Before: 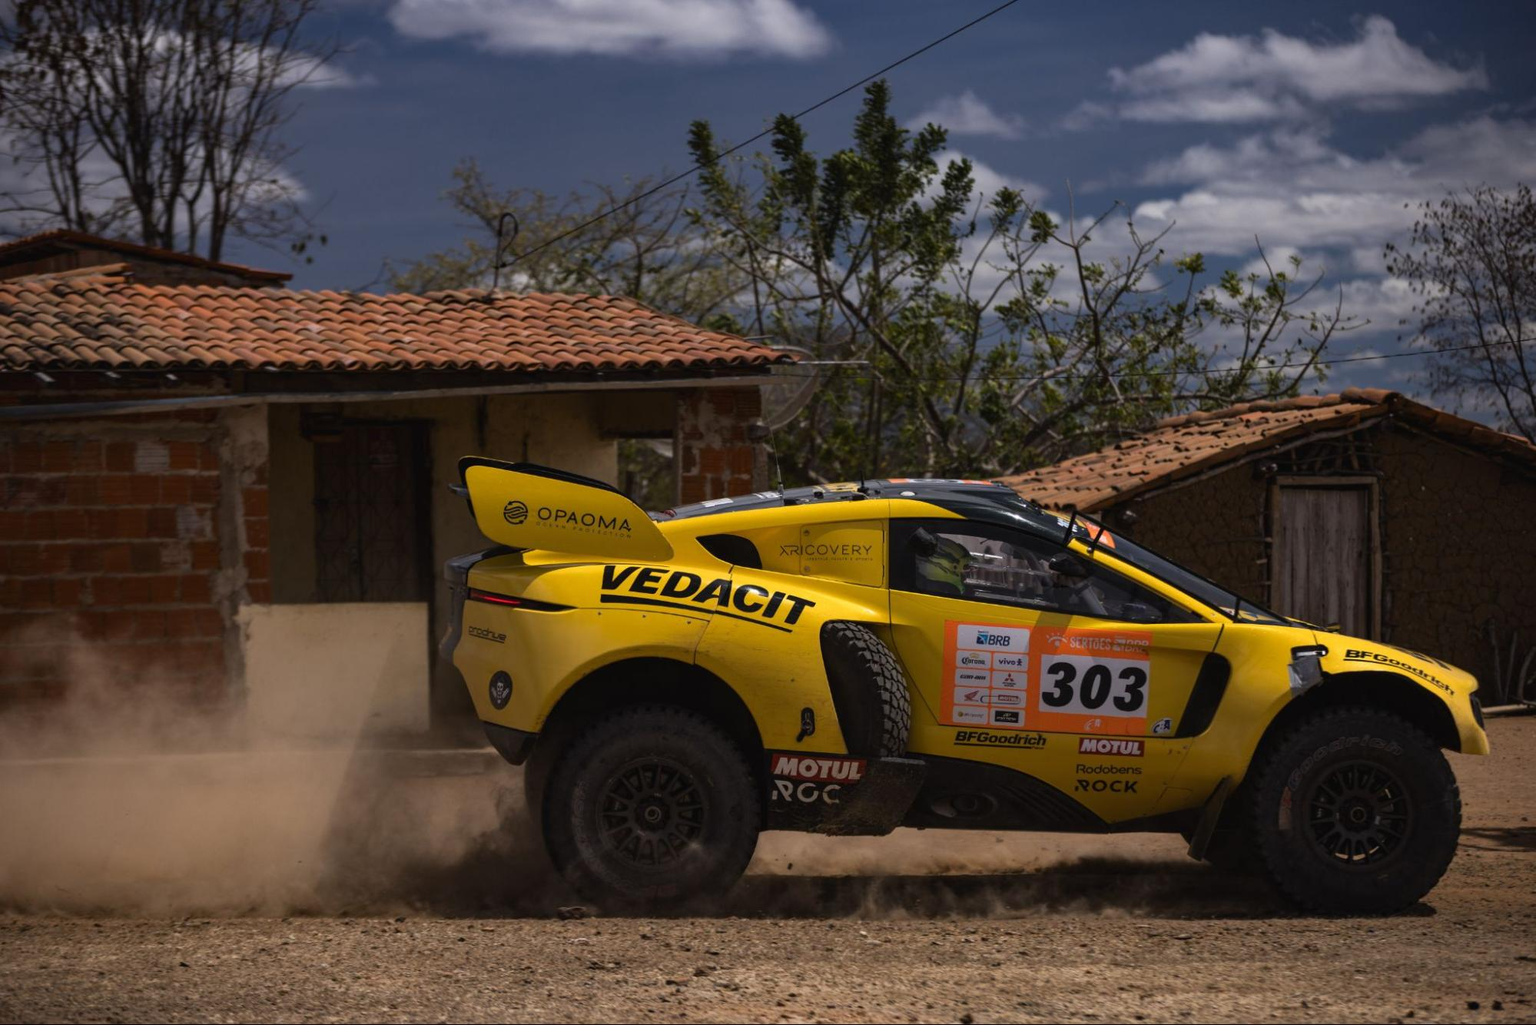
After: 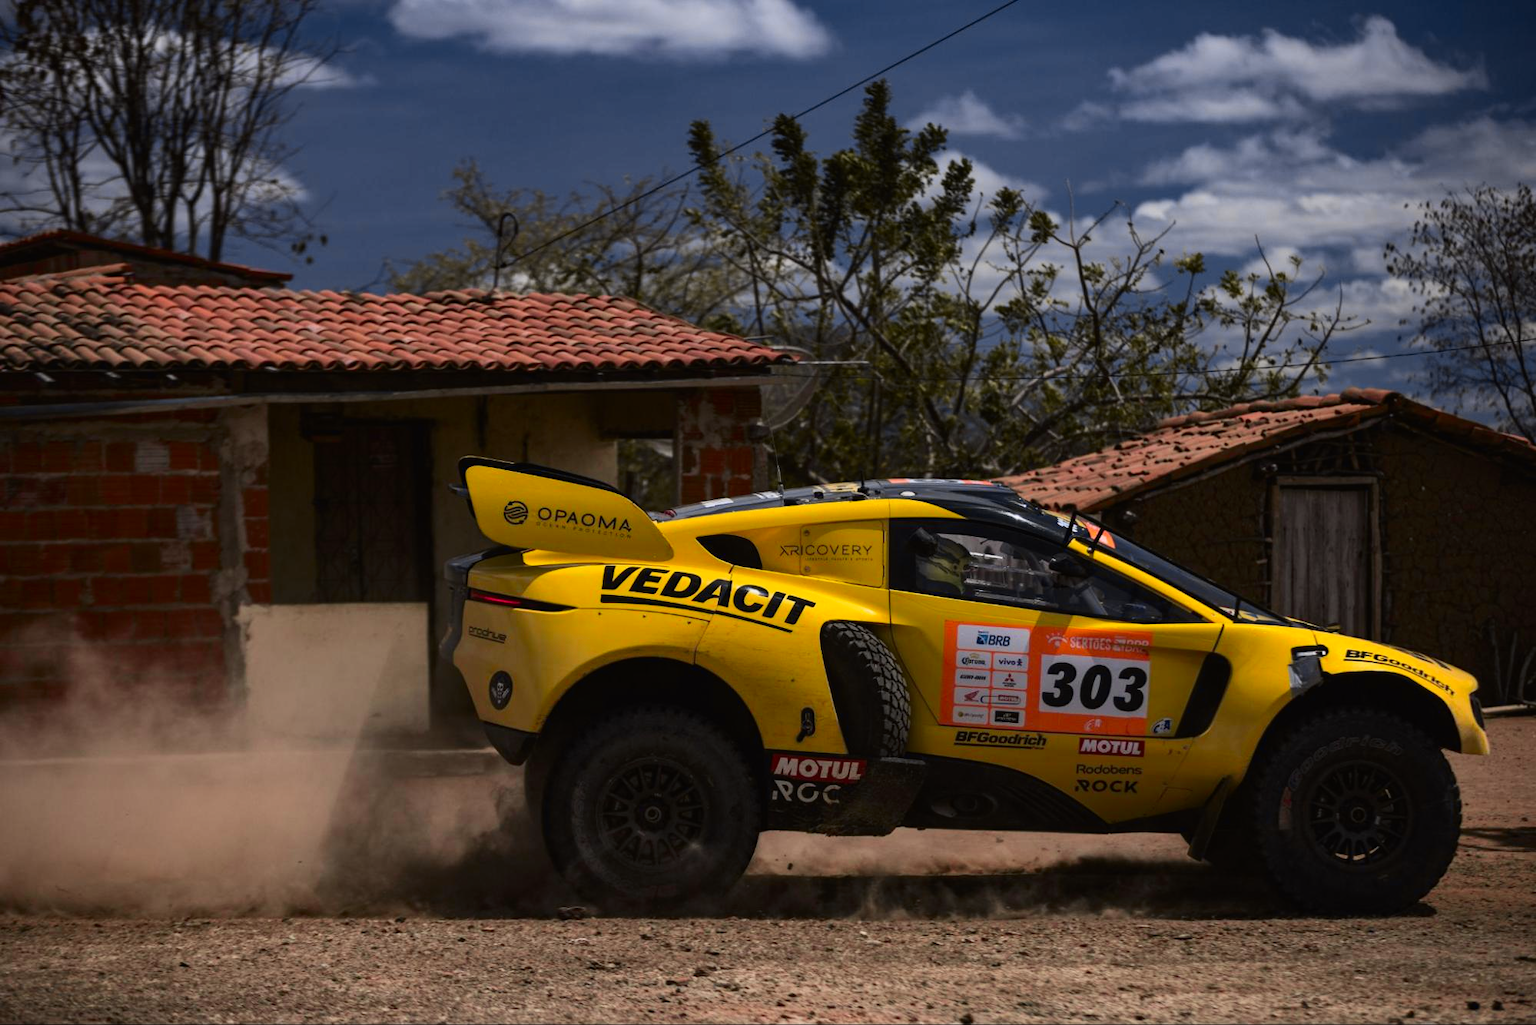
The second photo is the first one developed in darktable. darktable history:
color zones: curves: ch2 [(0, 0.5) (0.143, 0.5) (0.286, 0.416) (0.429, 0.5) (0.571, 0.5) (0.714, 0.5) (0.857, 0.5) (1, 0.5)], mix -93.57%
tone curve: curves: ch0 [(0, 0) (0.087, 0.054) (0.281, 0.245) (0.506, 0.526) (0.8, 0.824) (0.994, 0.955)]; ch1 [(0, 0) (0.27, 0.195) (0.406, 0.435) (0.452, 0.474) (0.495, 0.5) (0.514, 0.508) (0.563, 0.584) (0.654, 0.689) (1, 1)]; ch2 [(0, 0) (0.269, 0.299) (0.459, 0.441) (0.498, 0.499) (0.523, 0.52) (0.551, 0.549) (0.633, 0.625) (0.659, 0.681) (0.718, 0.764) (1, 1)], color space Lab, independent channels, preserve colors none
